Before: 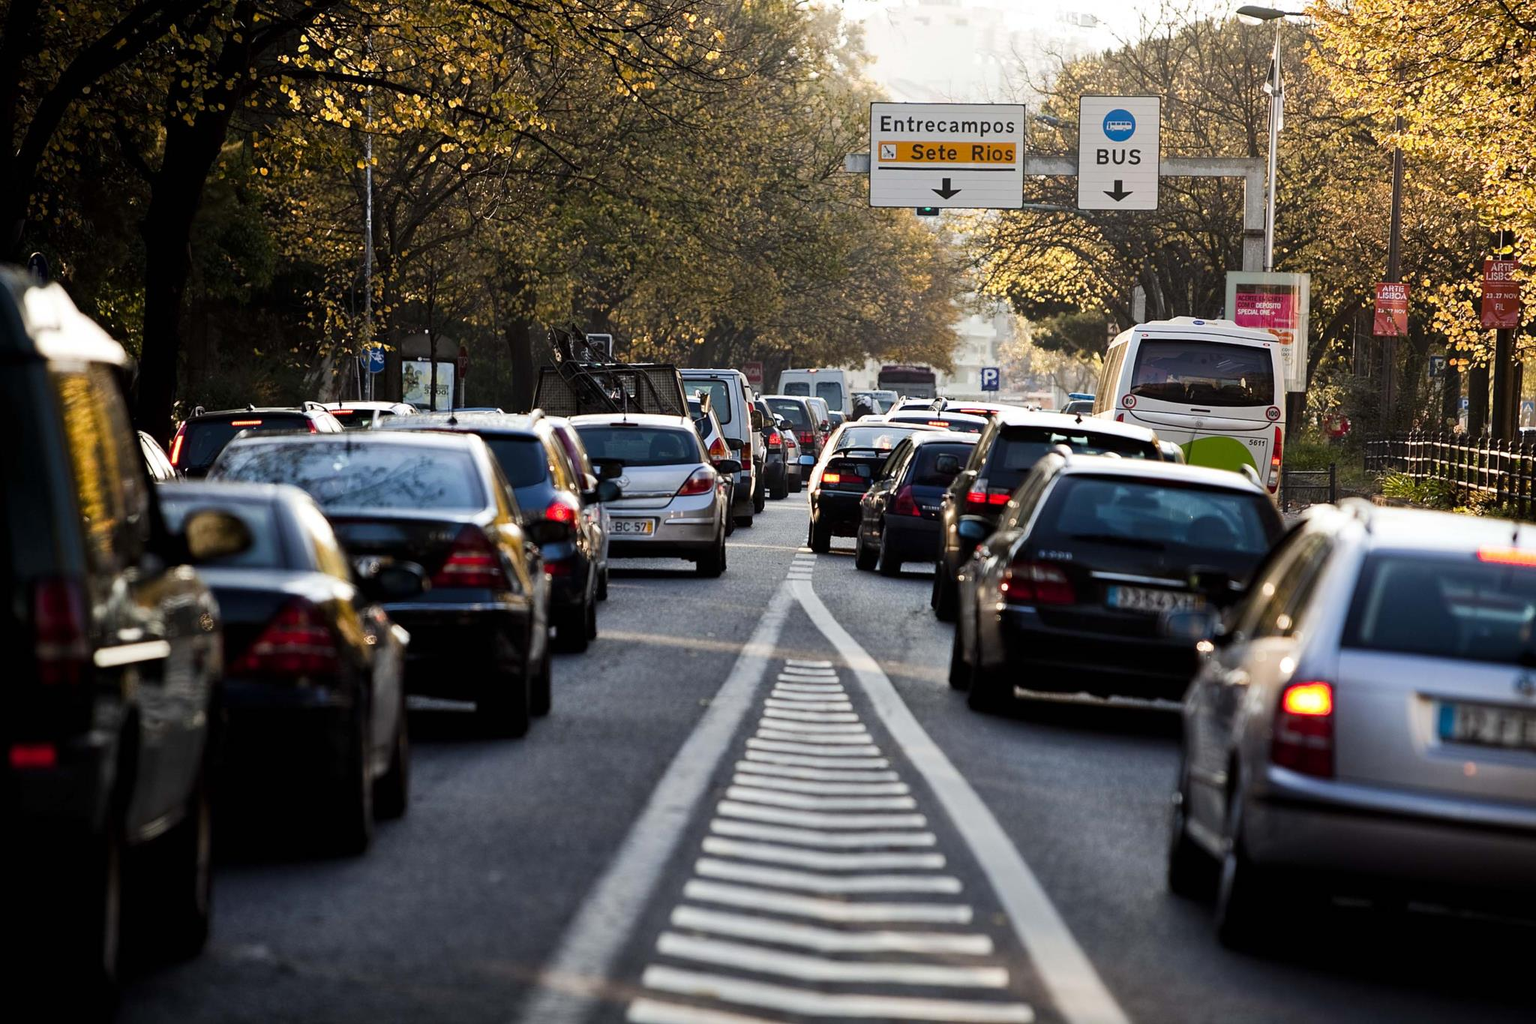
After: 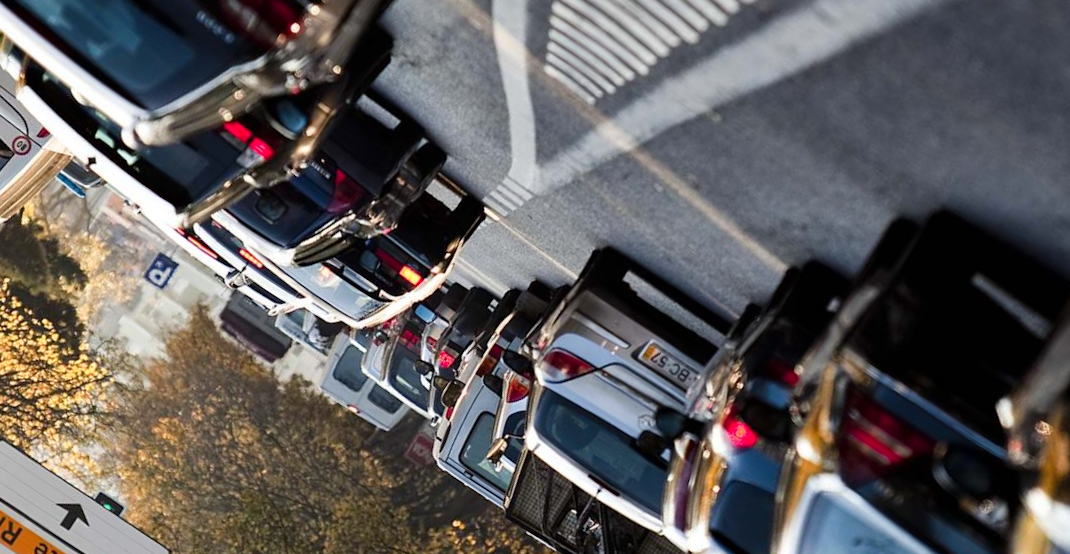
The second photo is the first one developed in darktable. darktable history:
color zones: curves: ch1 [(0.239, 0.552) (0.75, 0.5)]; ch2 [(0.25, 0.462) (0.749, 0.457)]
crop and rotate: angle 147.1°, left 9.129%, top 15.636%, right 4.419%, bottom 17.111%
